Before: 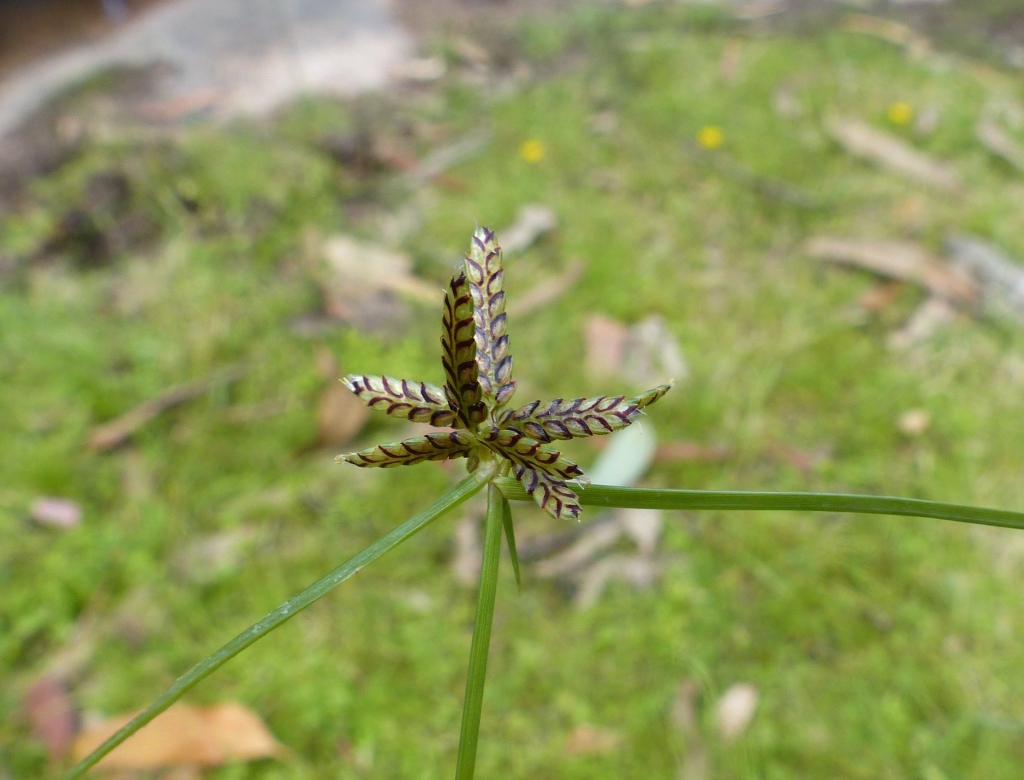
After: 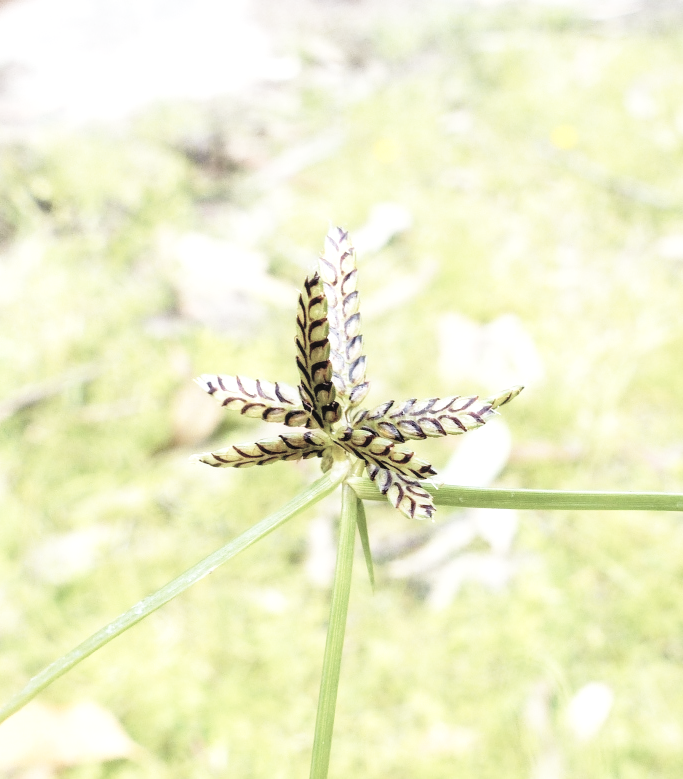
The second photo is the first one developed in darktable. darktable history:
crop and rotate: left 14.347%, right 18.954%
base curve: curves: ch0 [(0, 0) (0.012, 0.01) (0.073, 0.168) (0.31, 0.711) (0.645, 0.957) (1, 1)], preserve colors none
local contrast: on, module defaults
tone equalizer: -8 EV -0.775 EV, -7 EV -0.716 EV, -6 EV -0.598 EV, -5 EV -0.376 EV, -3 EV 0.39 EV, -2 EV 0.6 EV, -1 EV 0.701 EV, +0 EV 0.741 EV
contrast brightness saturation: brightness 0.186, saturation -0.508
